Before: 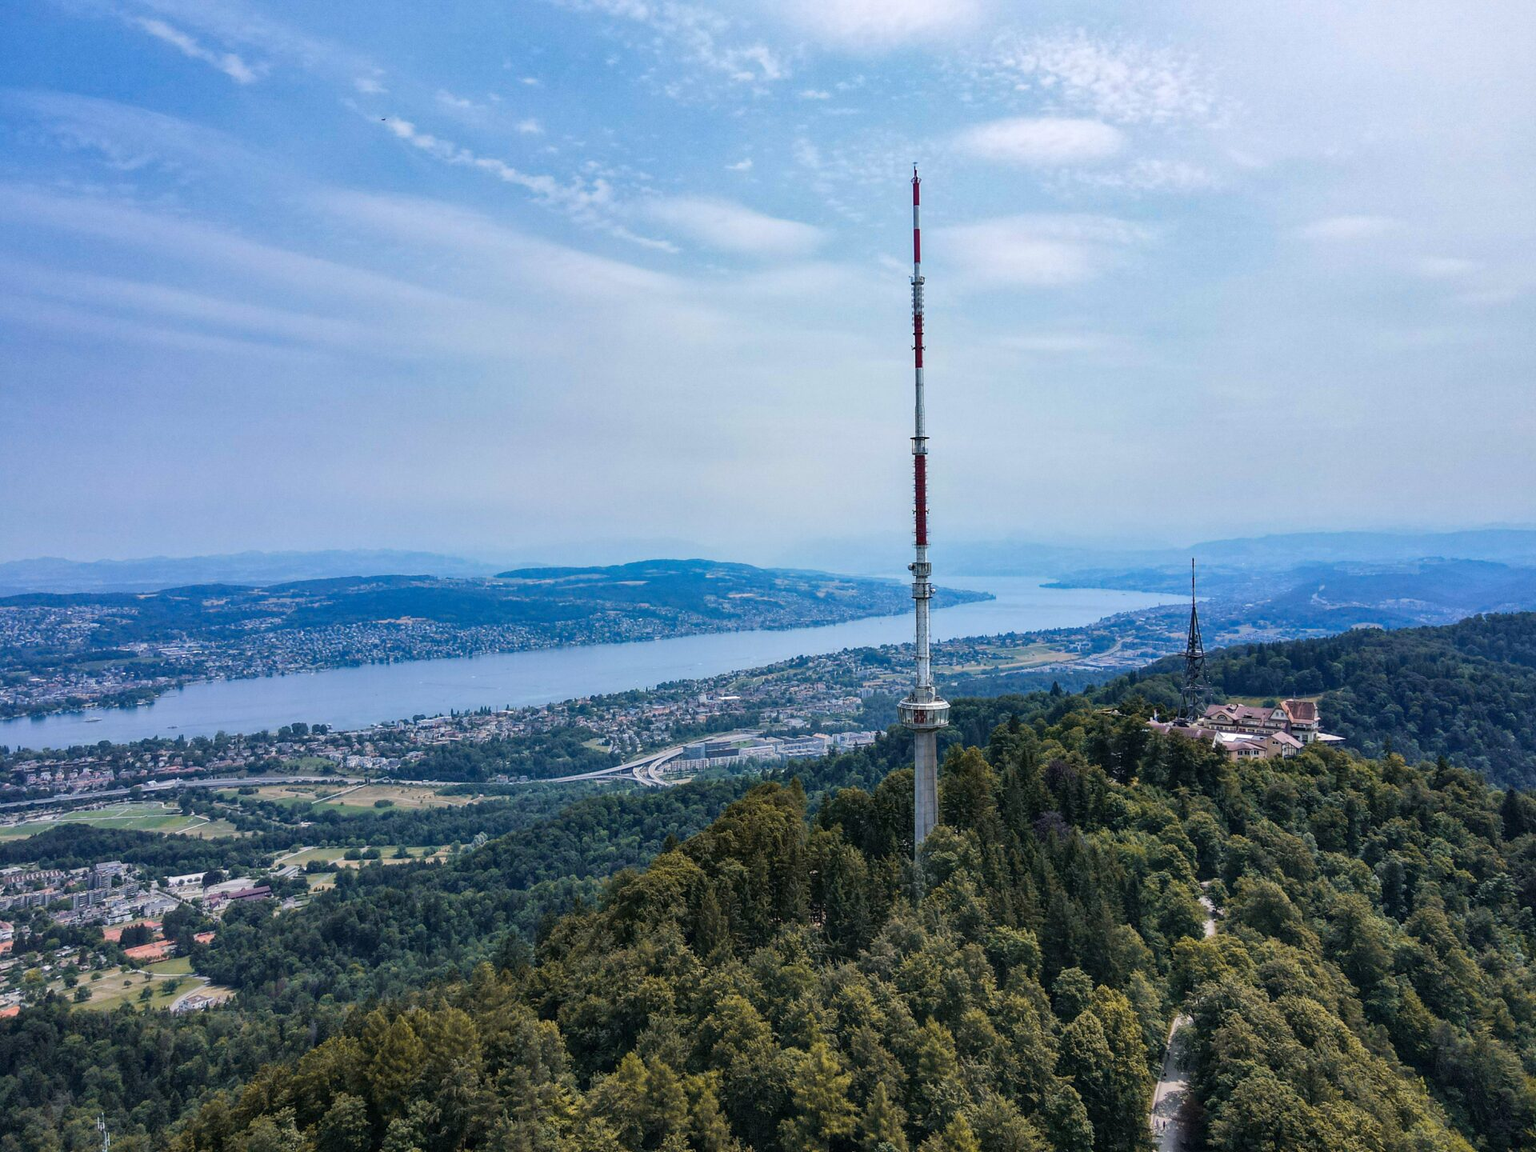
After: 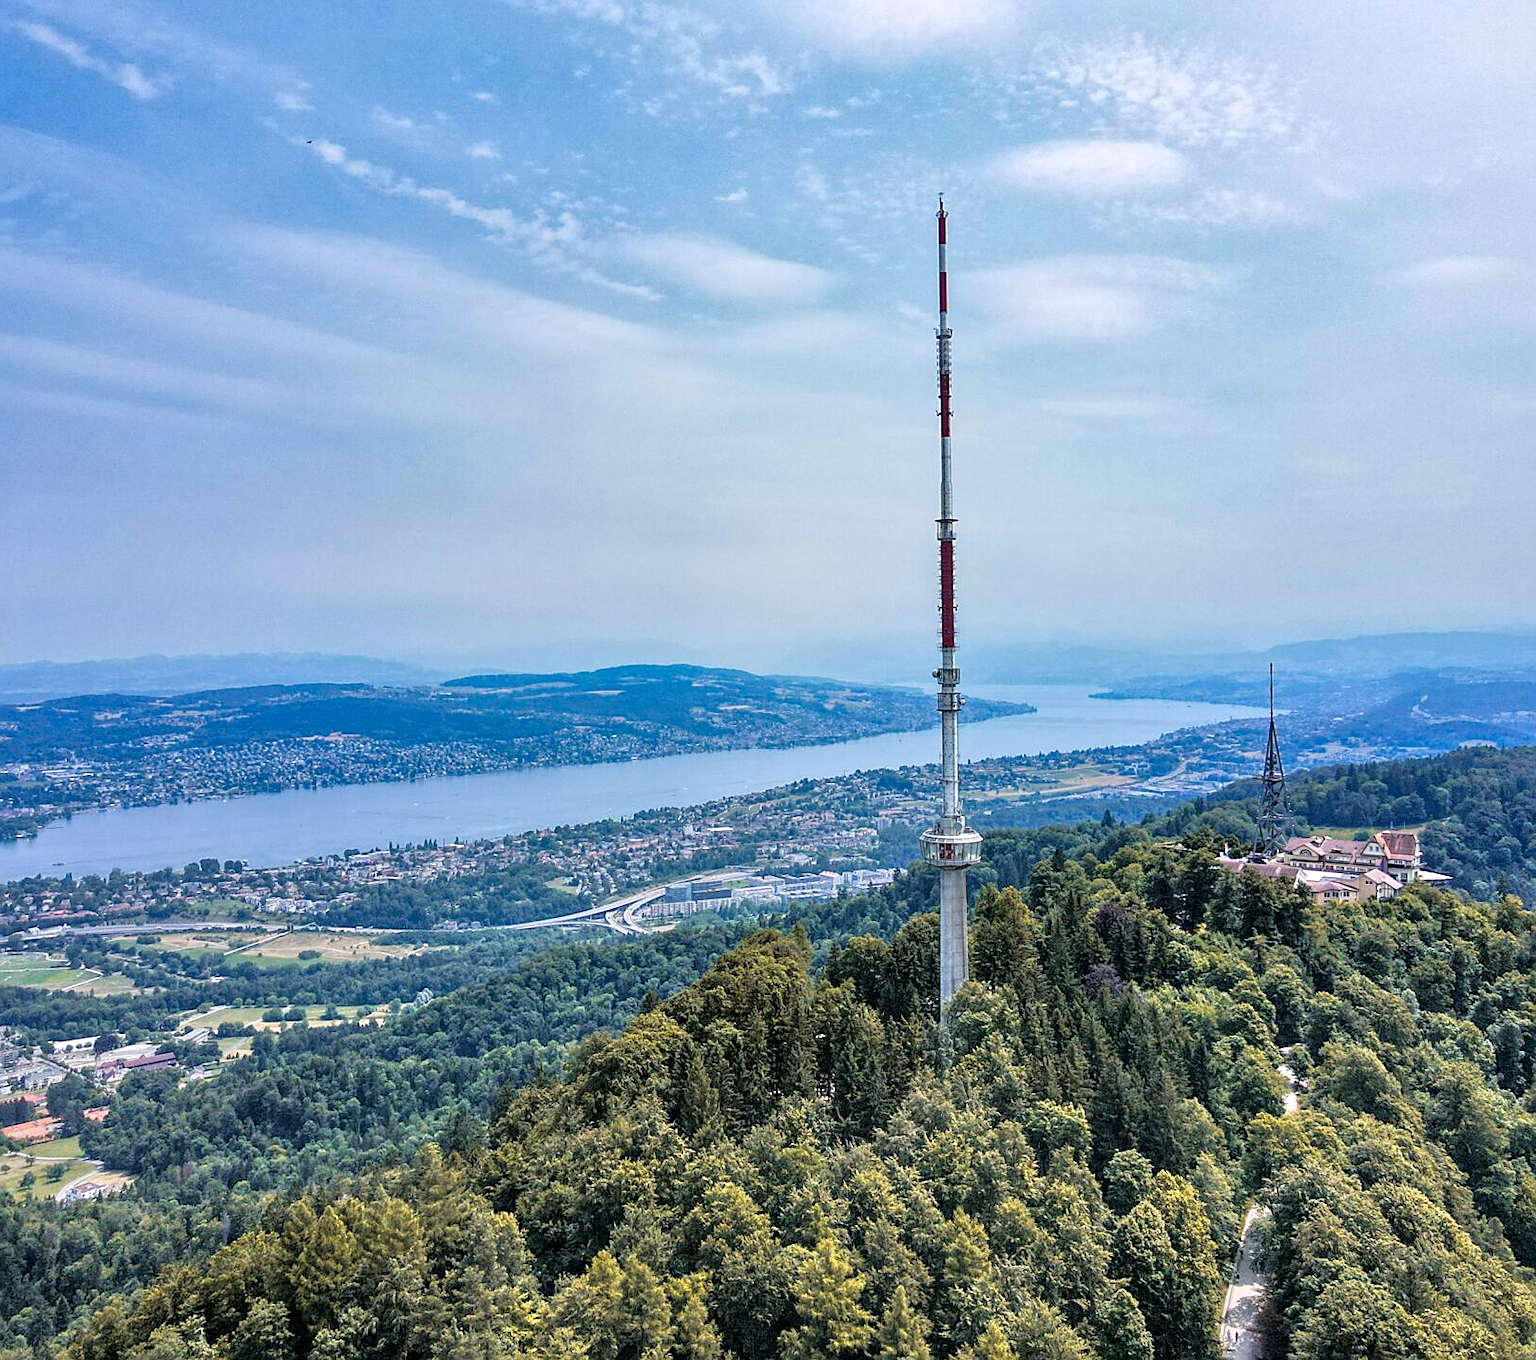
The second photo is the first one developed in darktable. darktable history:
sharpen: amount 0.478
crop: left 8.026%, right 7.374%
local contrast: highlights 100%, shadows 100%, detail 120%, midtone range 0.2
tone equalizer: -7 EV 0.15 EV, -6 EV 0.6 EV, -5 EV 1.15 EV, -4 EV 1.33 EV, -3 EV 1.15 EV, -2 EV 0.6 EV, -1 EV 0.15 EV, mask exposure compensation -0.5 EV
